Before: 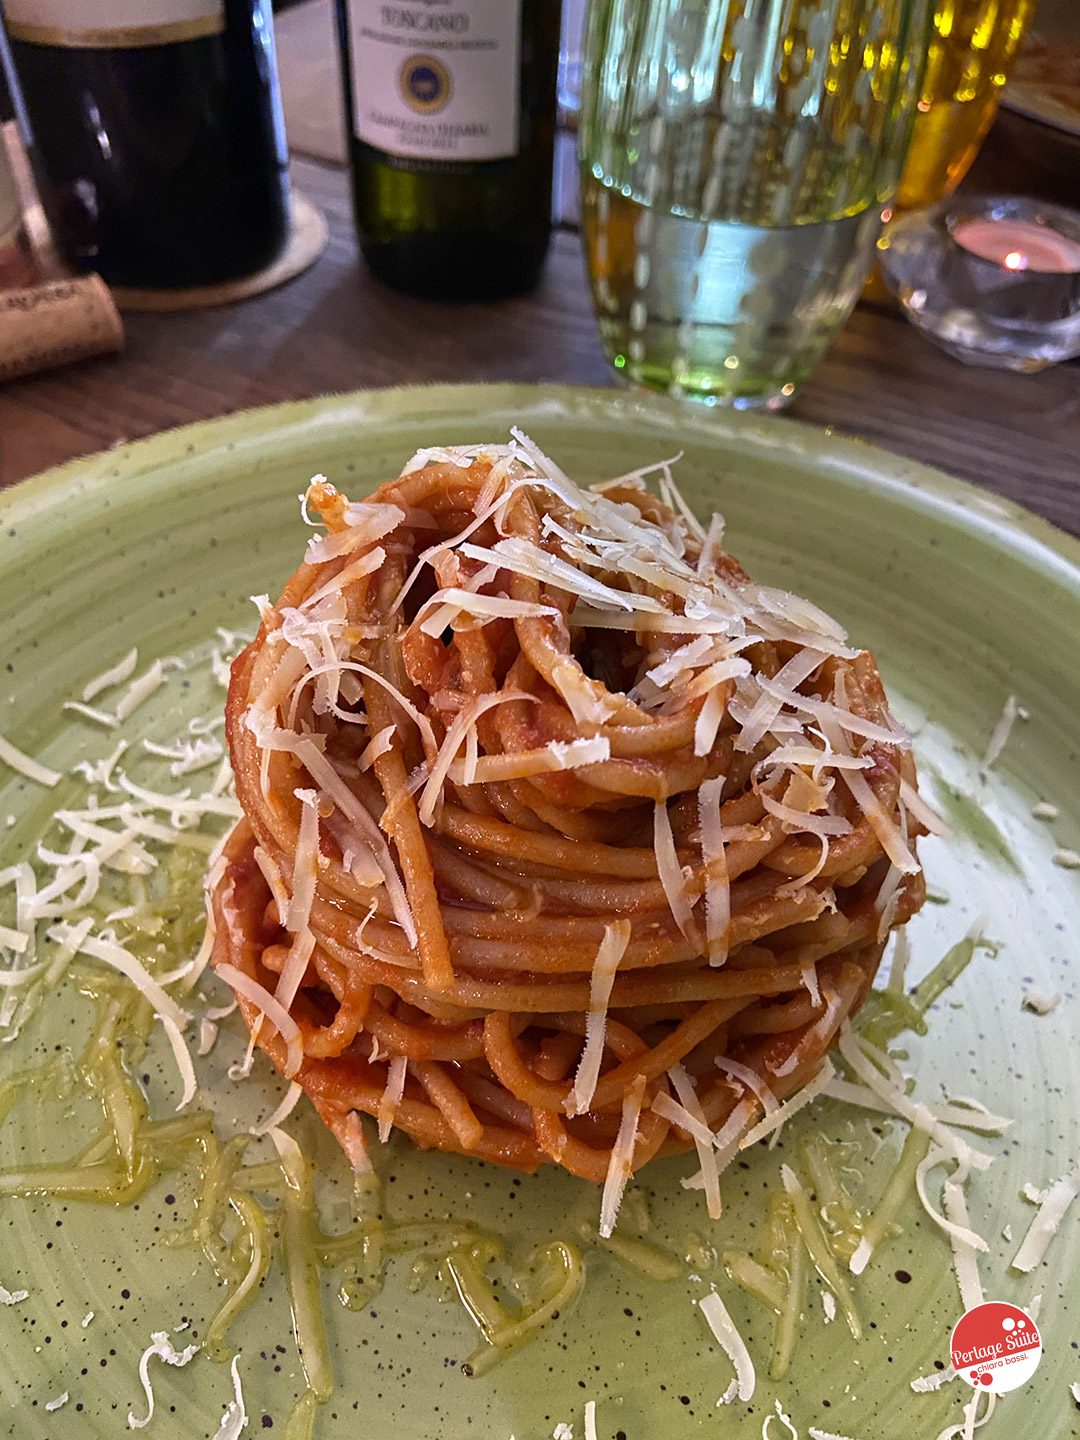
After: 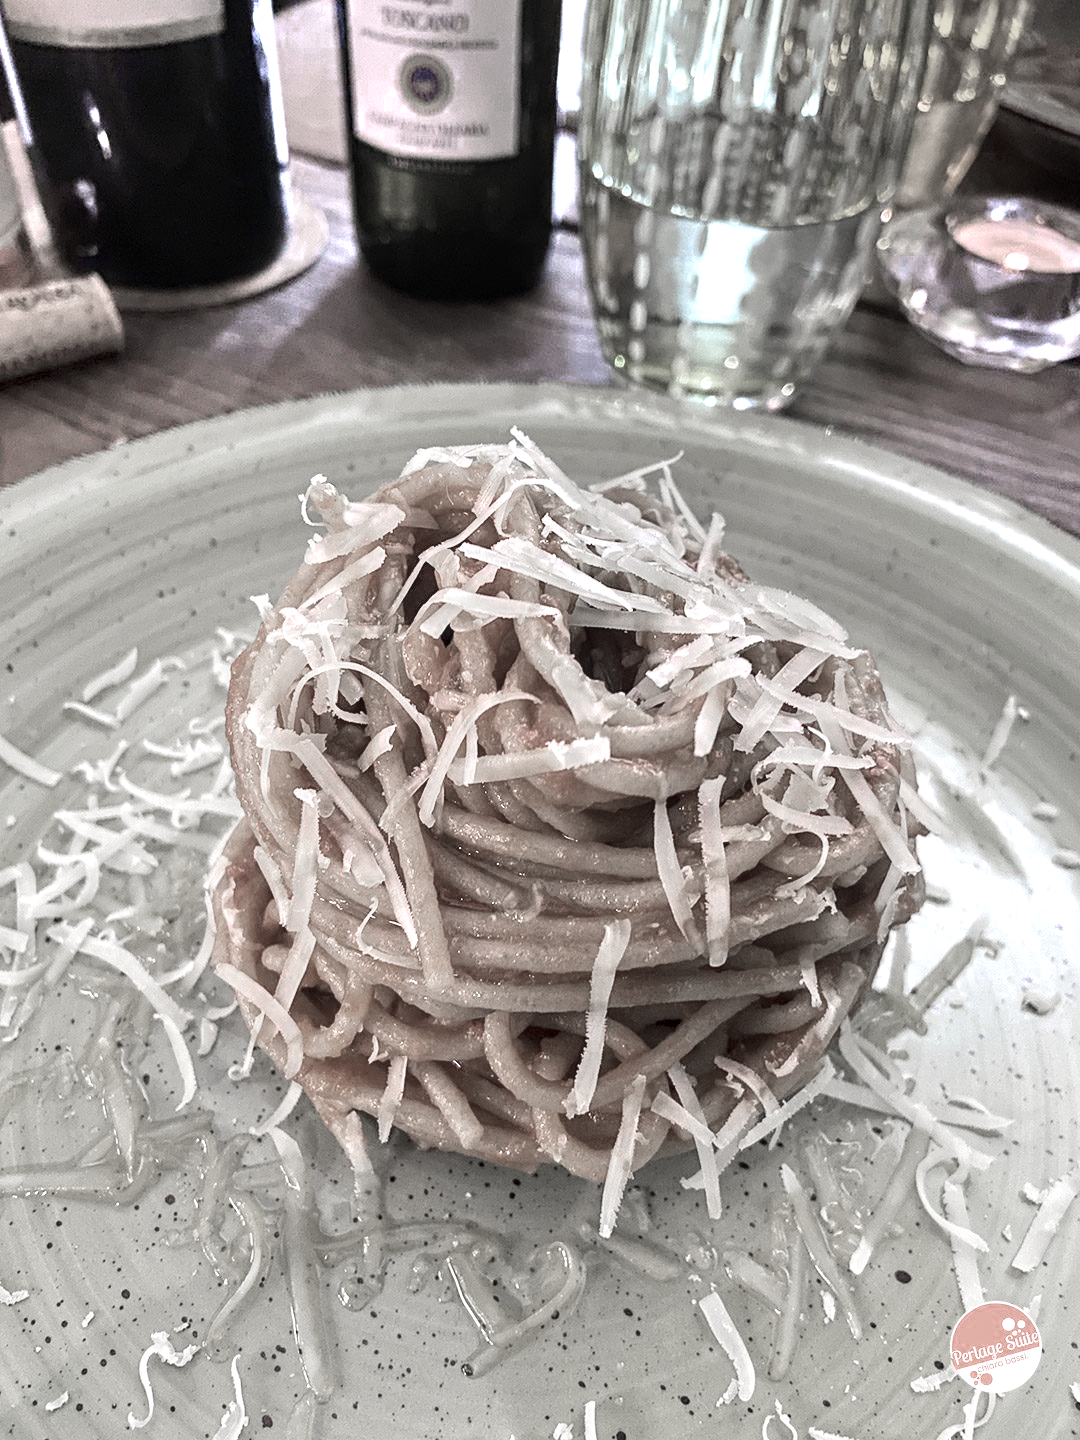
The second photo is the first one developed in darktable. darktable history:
tone equalizer: -7 EV 0.143 EV, -6 EV 0.575 EV, -5 EV 1.16 EV, -4 EV 1.35 EV, -3 EV 1.12 EV, -2 EV 0.6 EV, -1 EV 0.163 EV, edges refinement/feathering 500, mask exposure compensation -1.57 EV, preserve details guided filter
local contrast: on, module defaults
color zones: curves: ch0 [(0, 0.613) (0.01, 0.613) (0.245, 0.448) (0.498, 0.529) (0.642, 0.665) (0.879, 0.777) (0.99, 0.613)]; ch1 [(0, 0.272) (0.219, 0.127) (0.724, 0.346)], mix 25.83%
